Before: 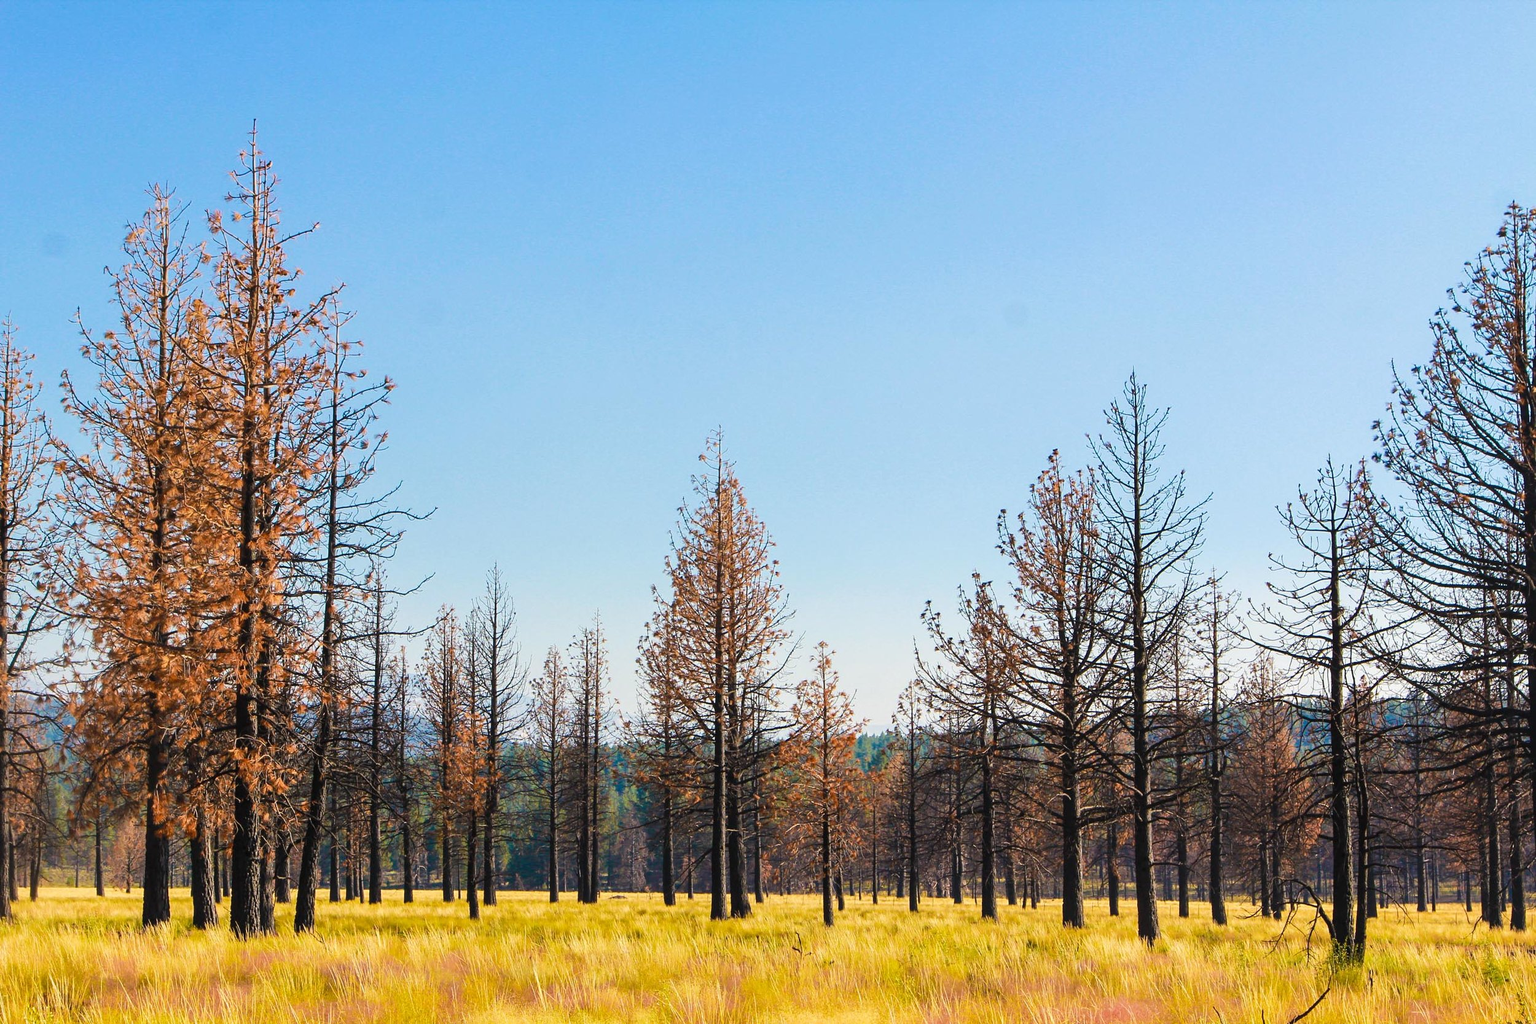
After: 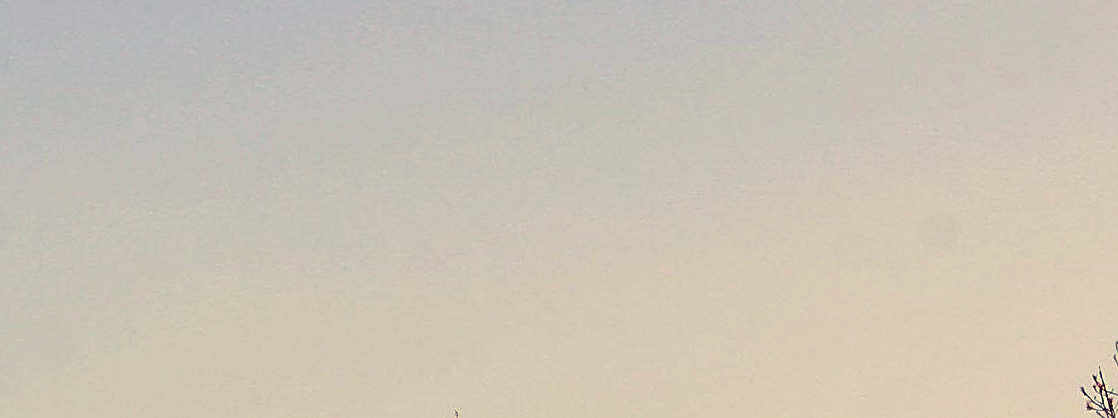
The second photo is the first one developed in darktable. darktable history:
crop: left 28.64%, top 16.832%, right 26.637%, bottom 58.055%
sharpen: on, module defaults
color correction: highlights a* 10.12, highlights b* 39.04, shadows a* 14.62, shadows b* 3.37
